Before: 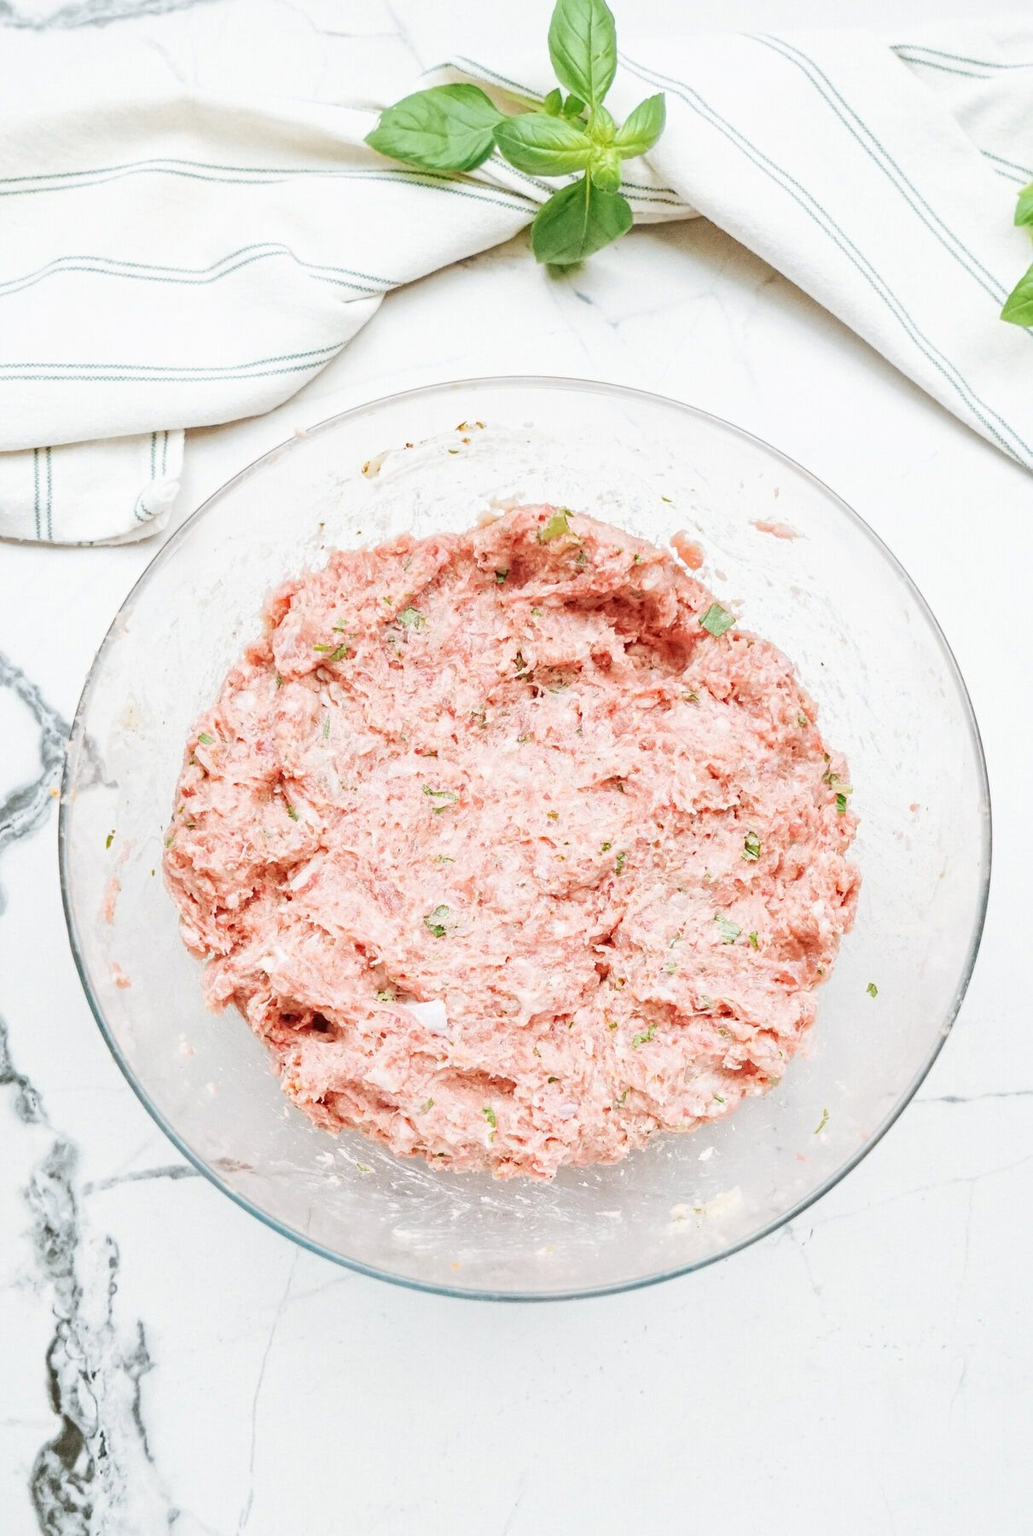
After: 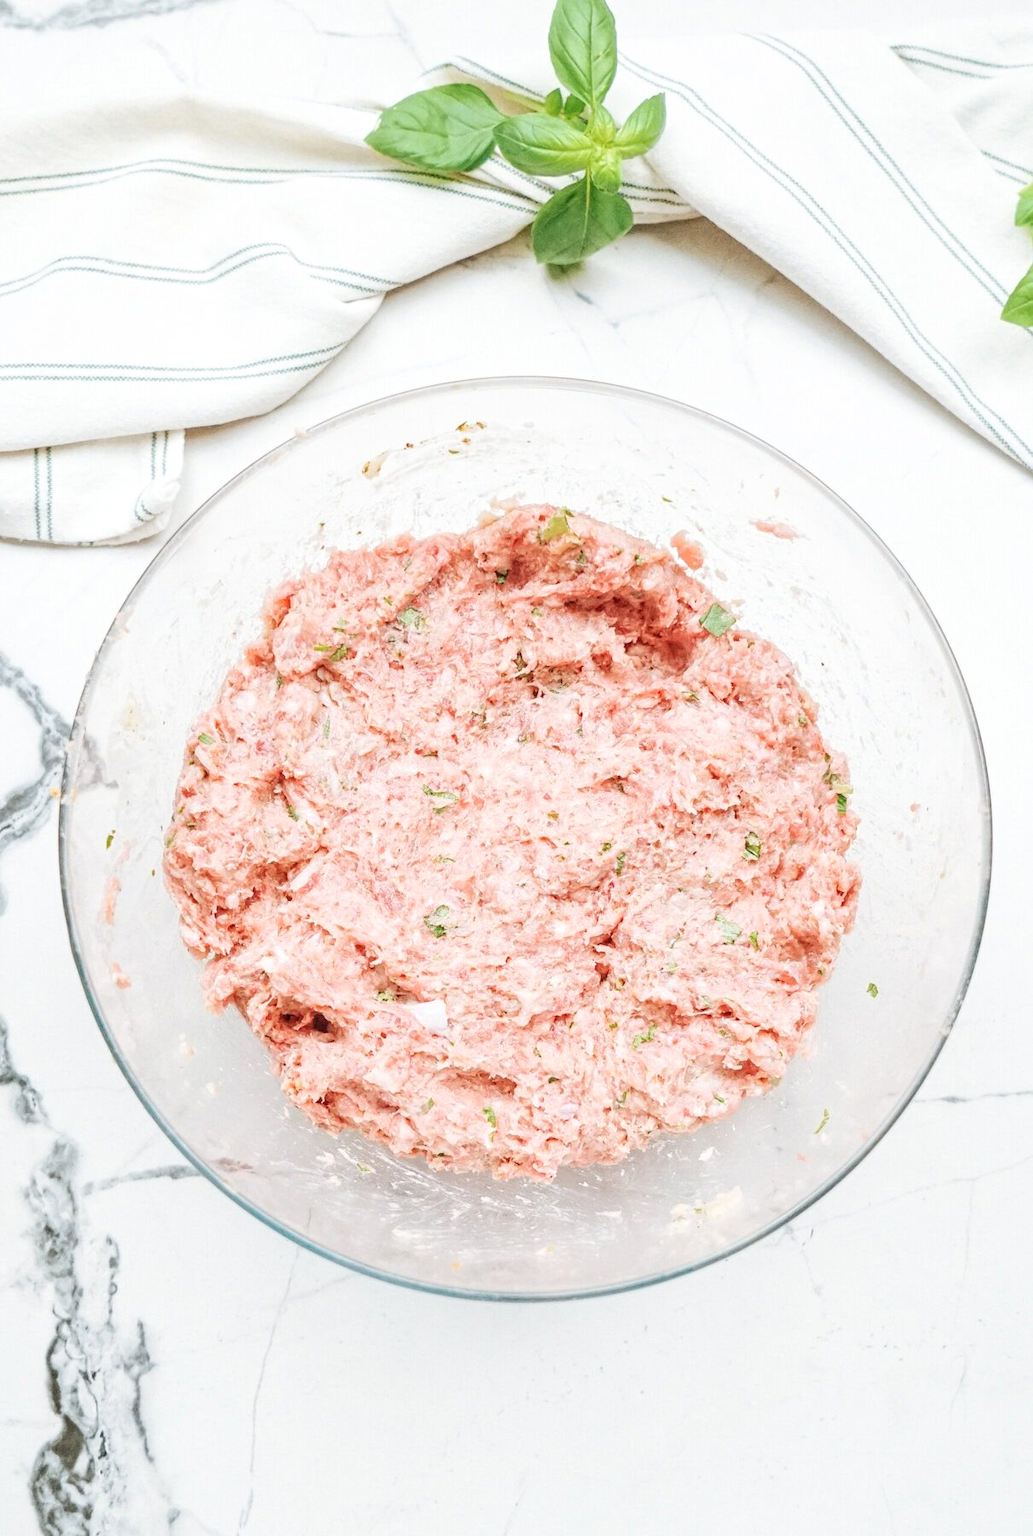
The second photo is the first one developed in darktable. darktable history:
contrast brightness saturation: brightness 0.15
local contrast: on, module defaults
